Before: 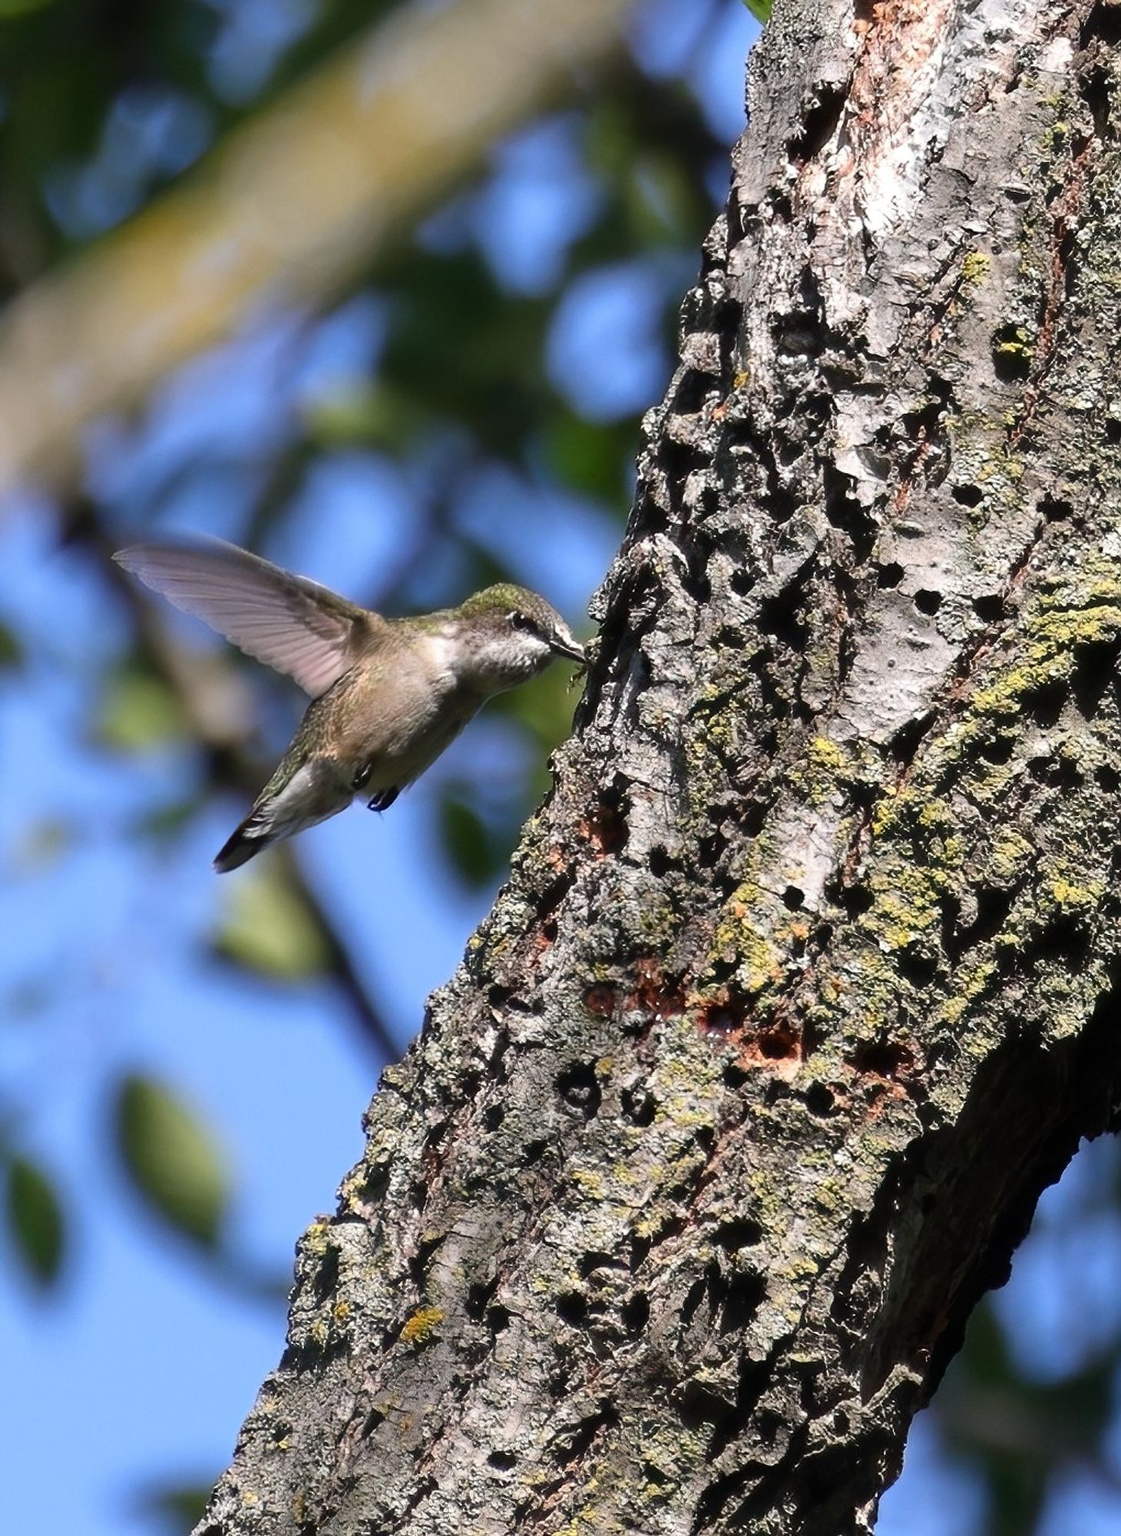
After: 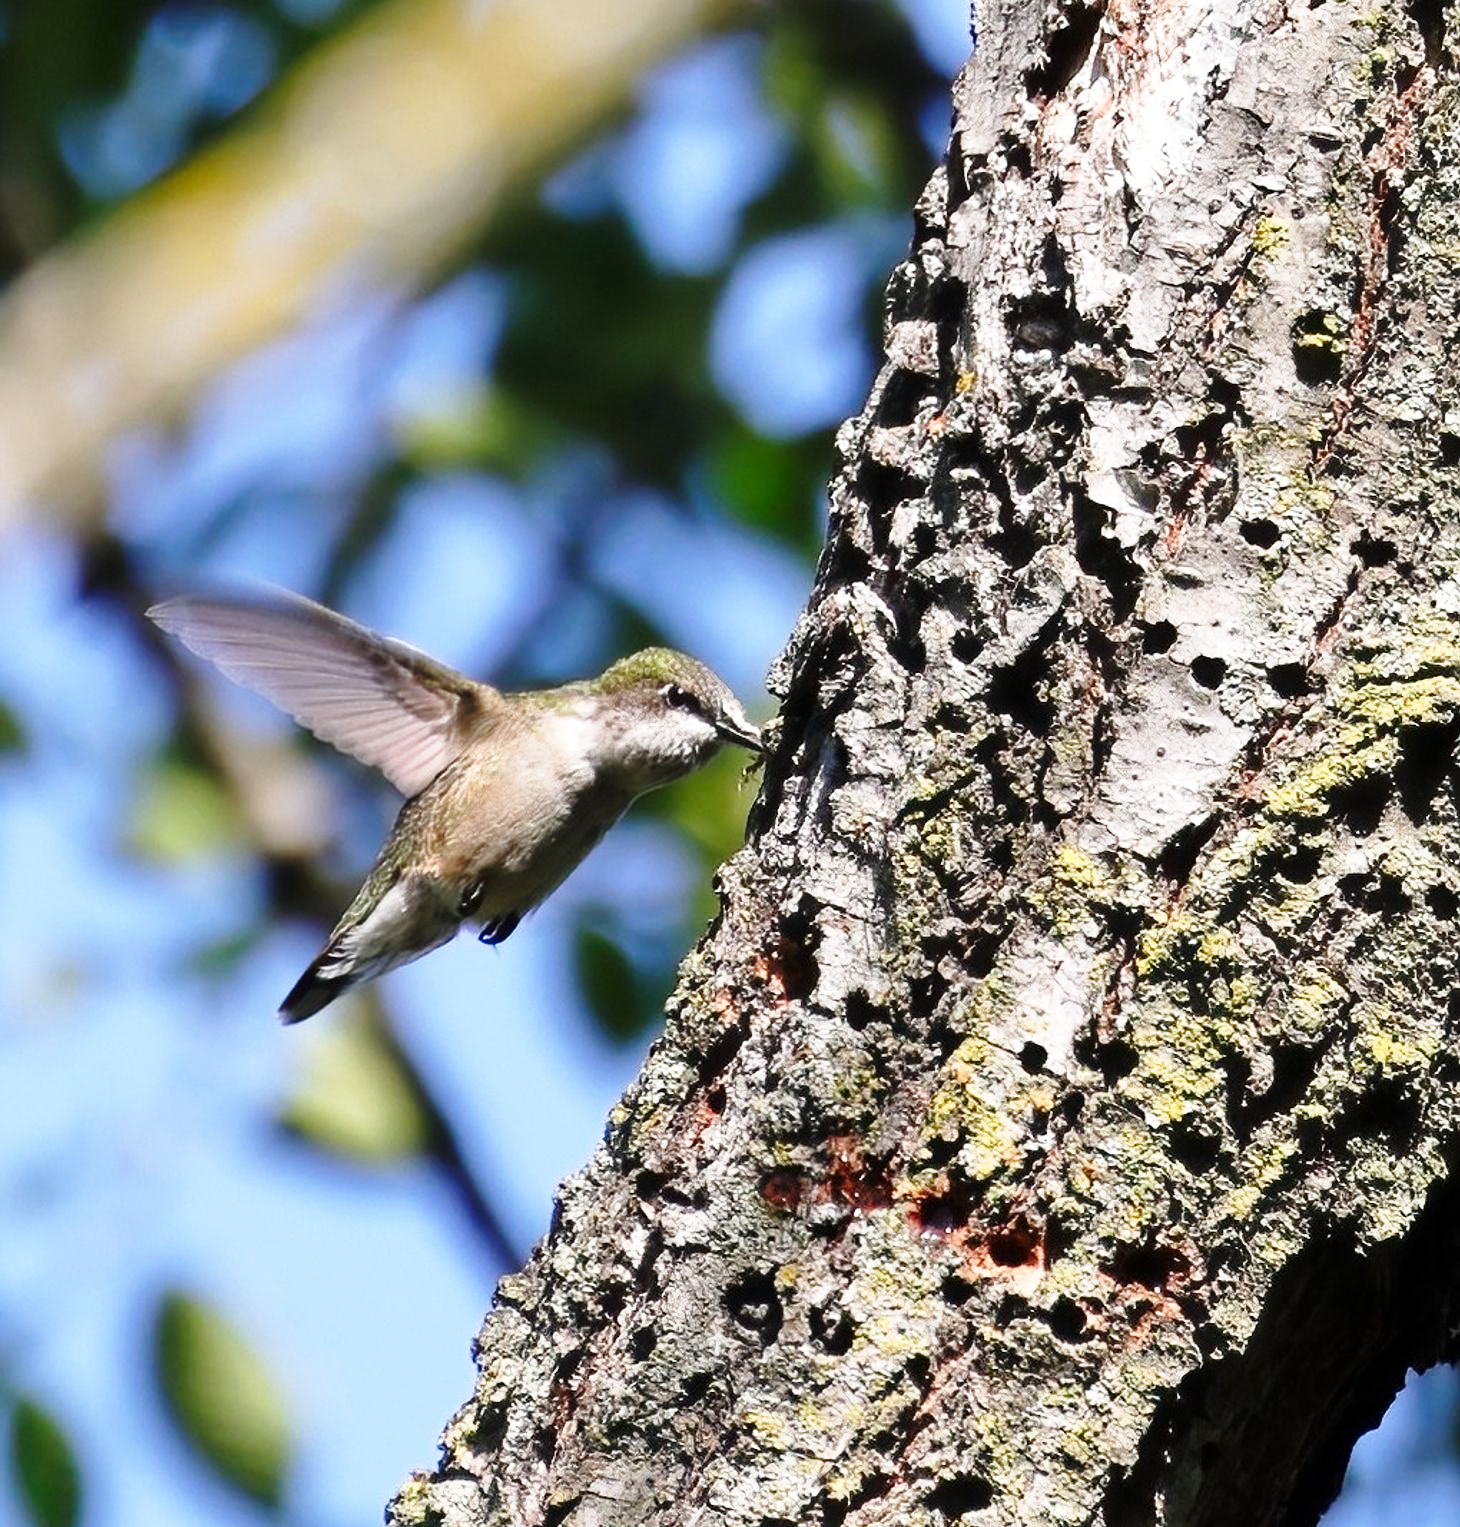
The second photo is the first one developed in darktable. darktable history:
exposure: black level correction 0.001, compensate highlight preservation false
crop: top 5.614%, bottom 18.034%
base curve: curves: ch0 [(0, 0) (0.028, 0.03) (0.121, 0.232) (0.46, 0.748) (0.859, 0.968) (1, 1)], preserve colors none
